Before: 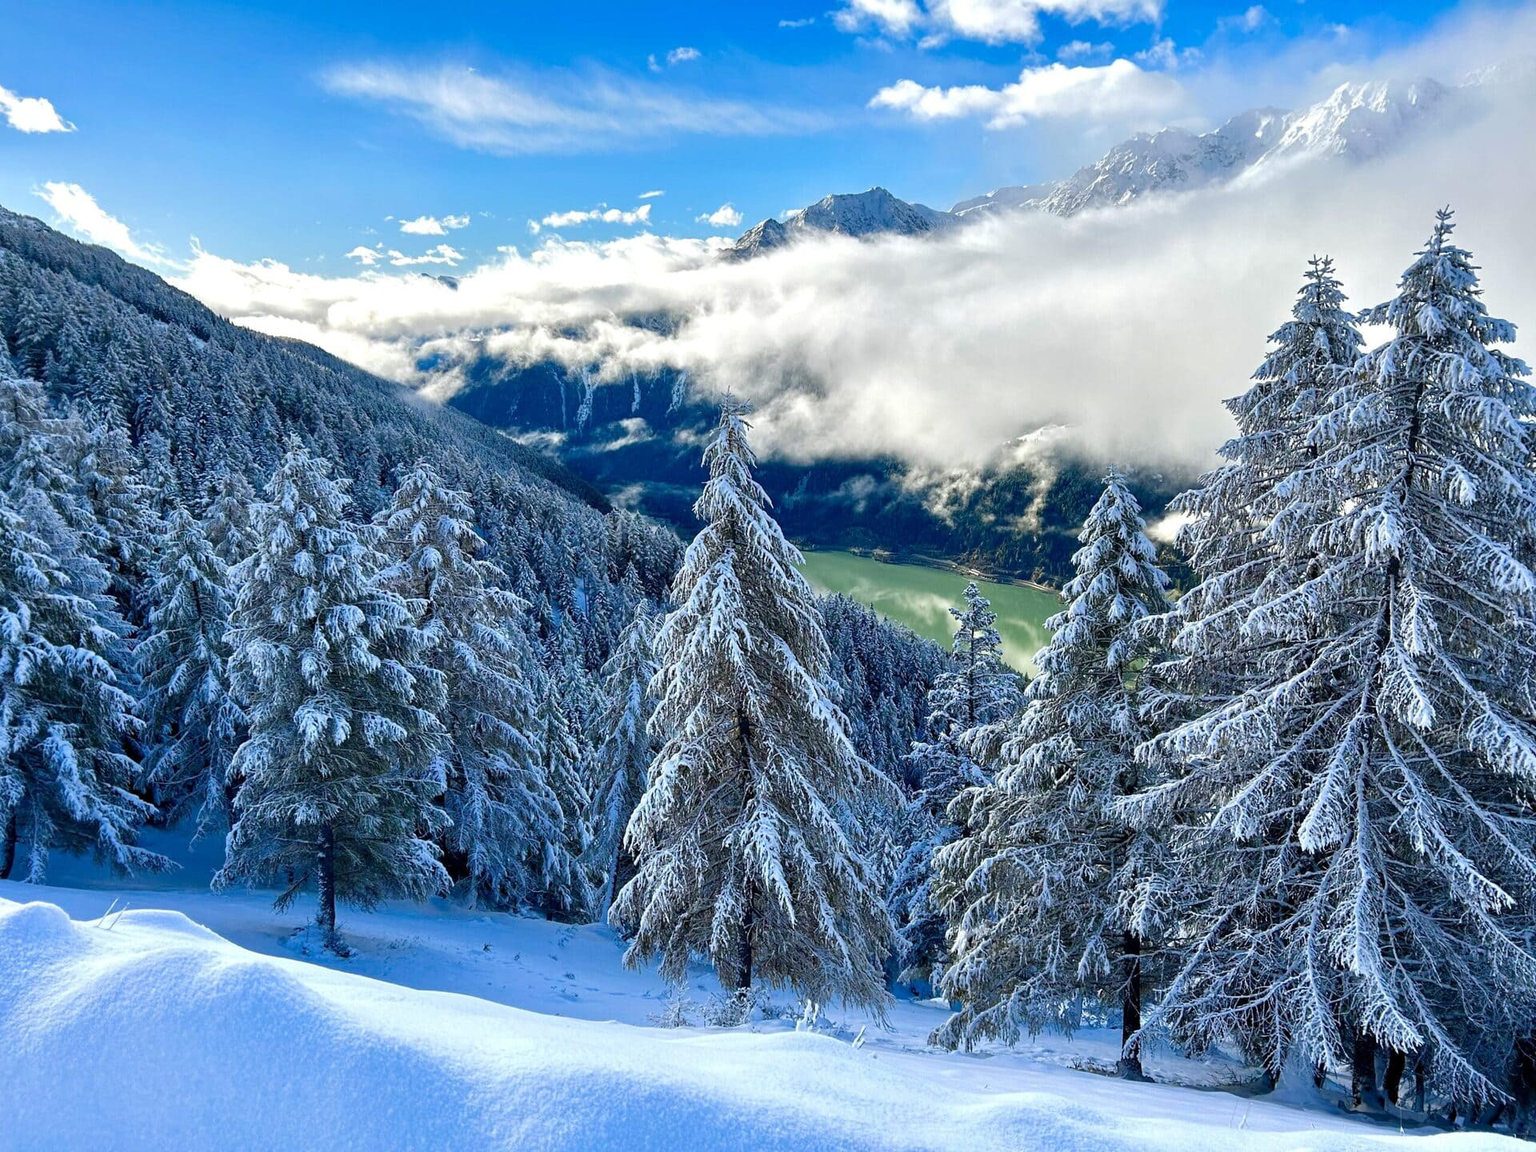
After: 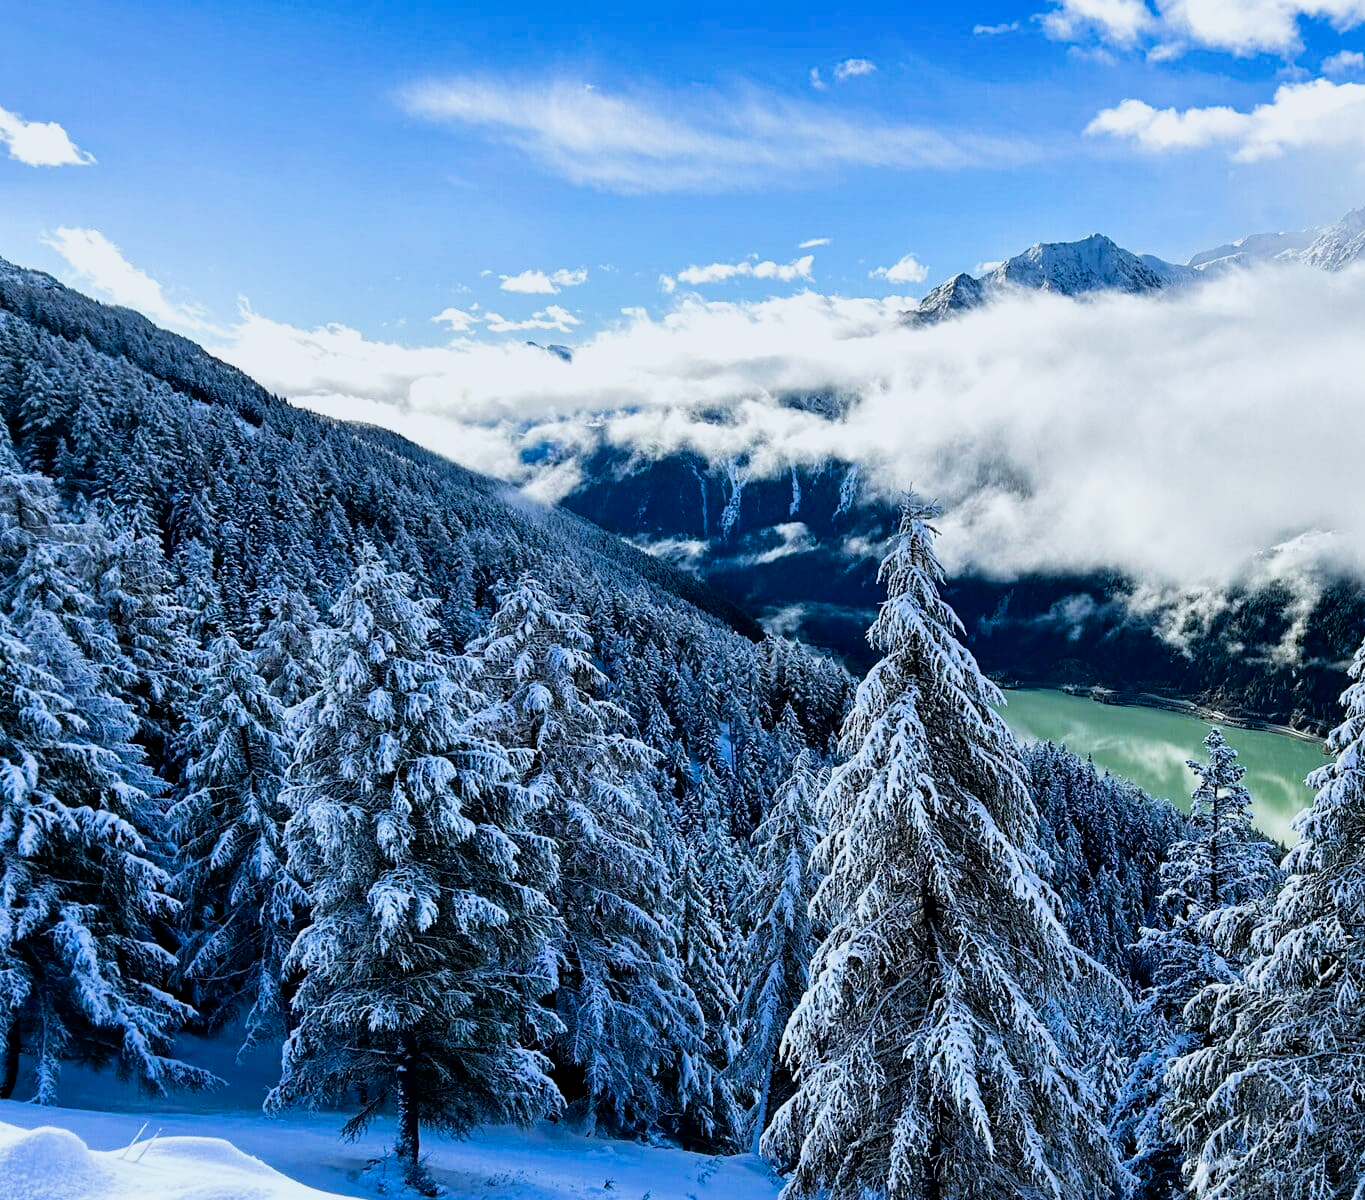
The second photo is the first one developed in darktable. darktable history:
rotate and perspective: automatic cropping off
filmic rgb: black relative exposure -5 EV, white relative exposure 3.5 EV, hardness 3.19, contrast 1.4, highlights saturation mix -50%
crop: right 28.885%, bottom 16.626%
color calibration: illuminant custom, x 0.368, y 0.373, temperature 4330.32 K
